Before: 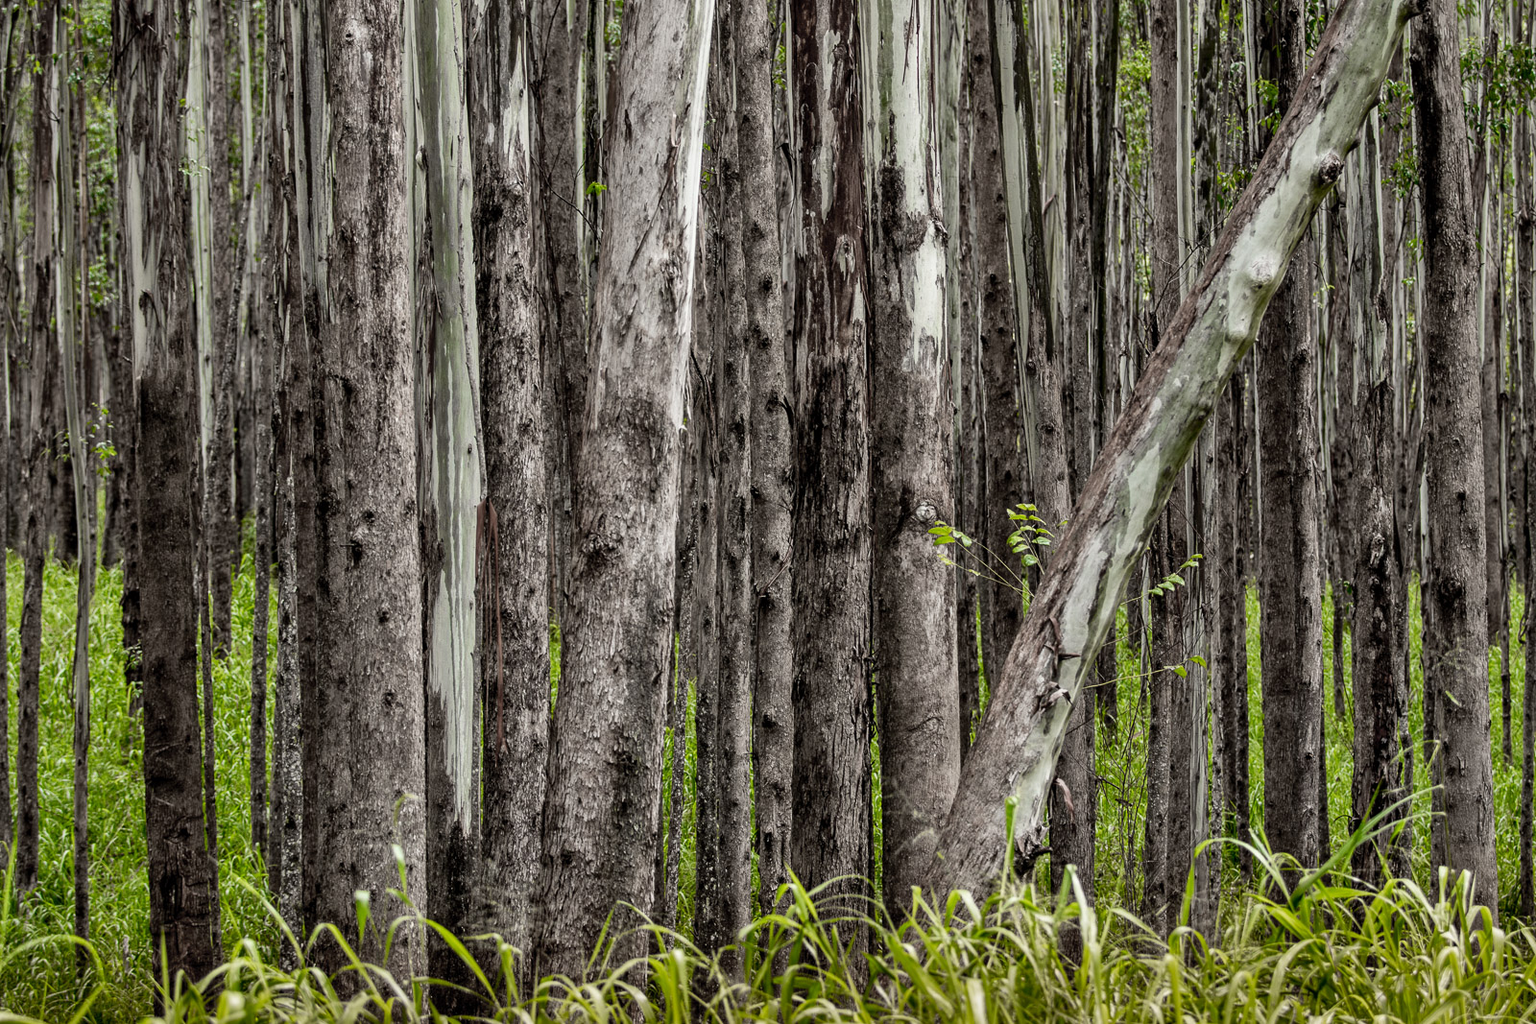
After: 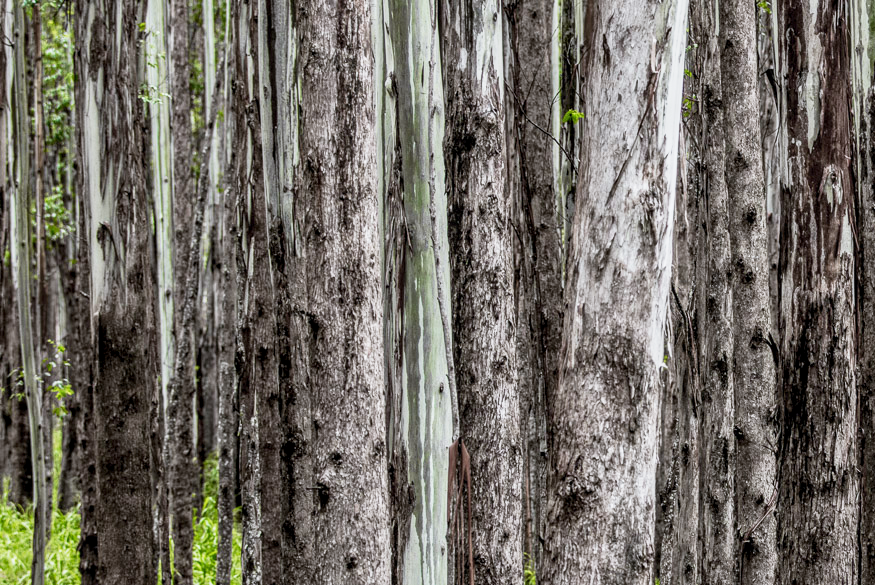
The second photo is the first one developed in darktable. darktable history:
base curve: curves: ch0 [(0, 0) (0.088, 0.125) (0.176, 0.251) (0.354, 0.501) (0.613, 0.749) (1, 0.877)], preserve colors none
white balance: red 0.974, blue 1.044
velvia: on, module defaults
crop and rotate: left 3.047%, top 7.509%, right 42.236%, bottom 37.598%
local contrast: on, module defaults
